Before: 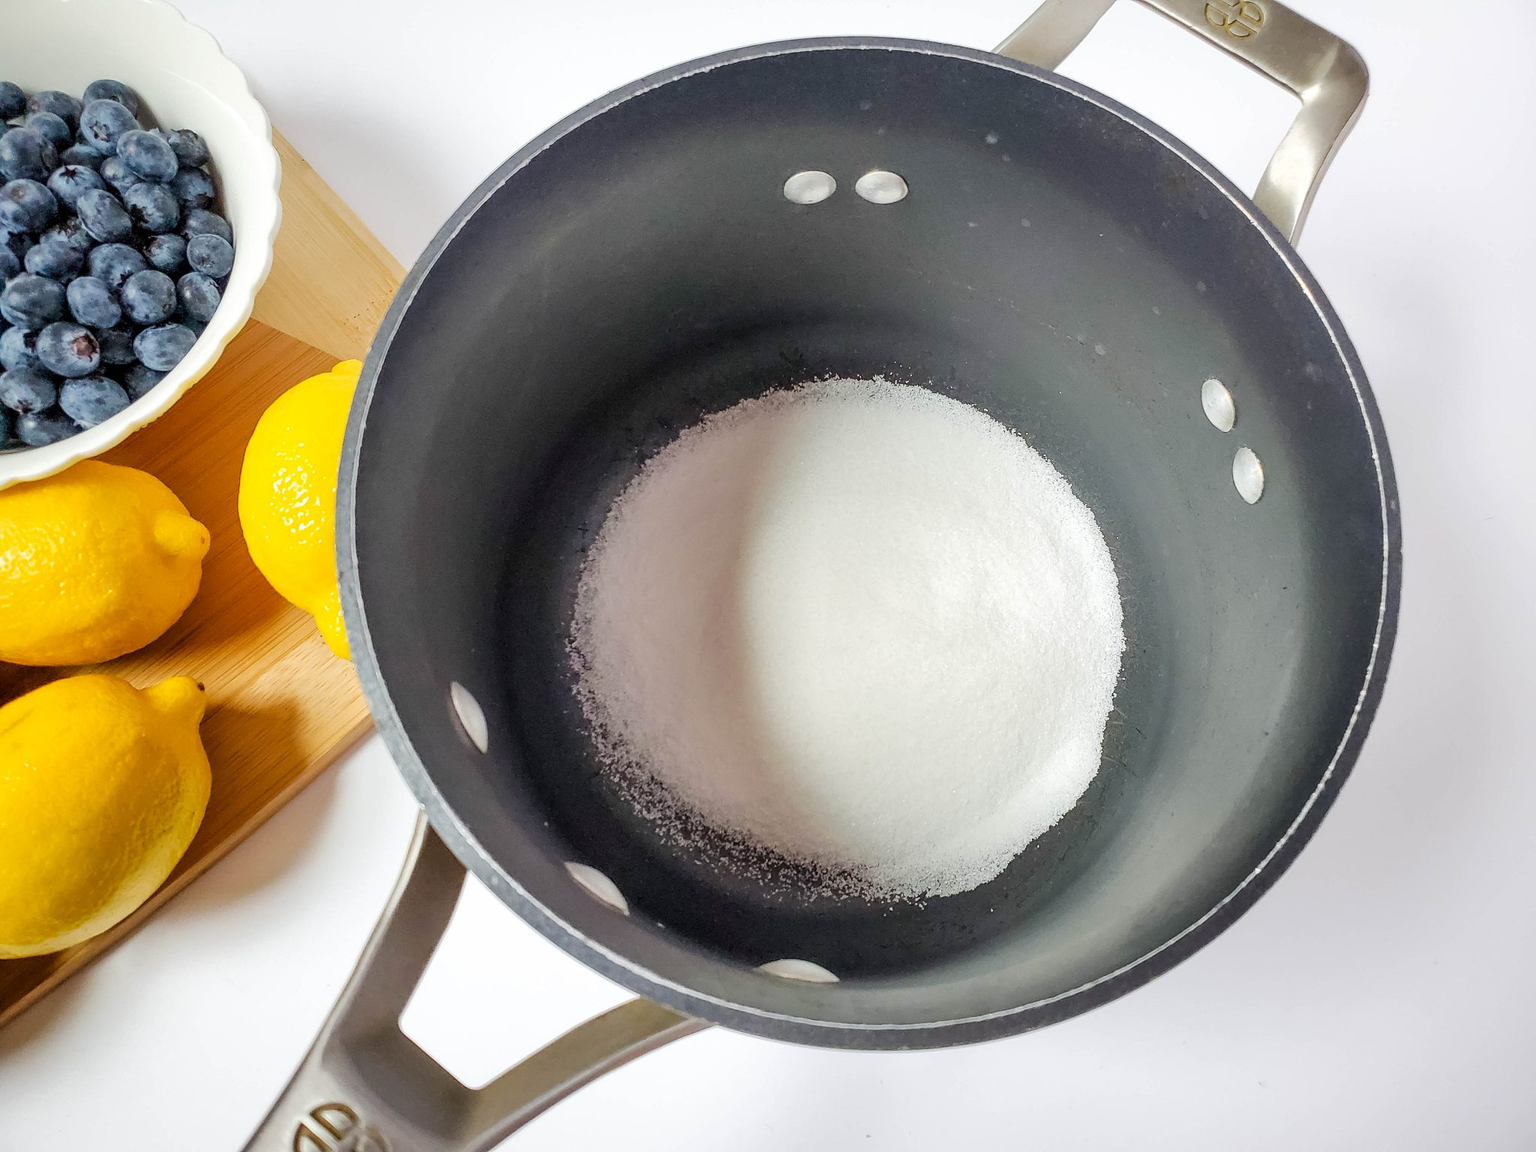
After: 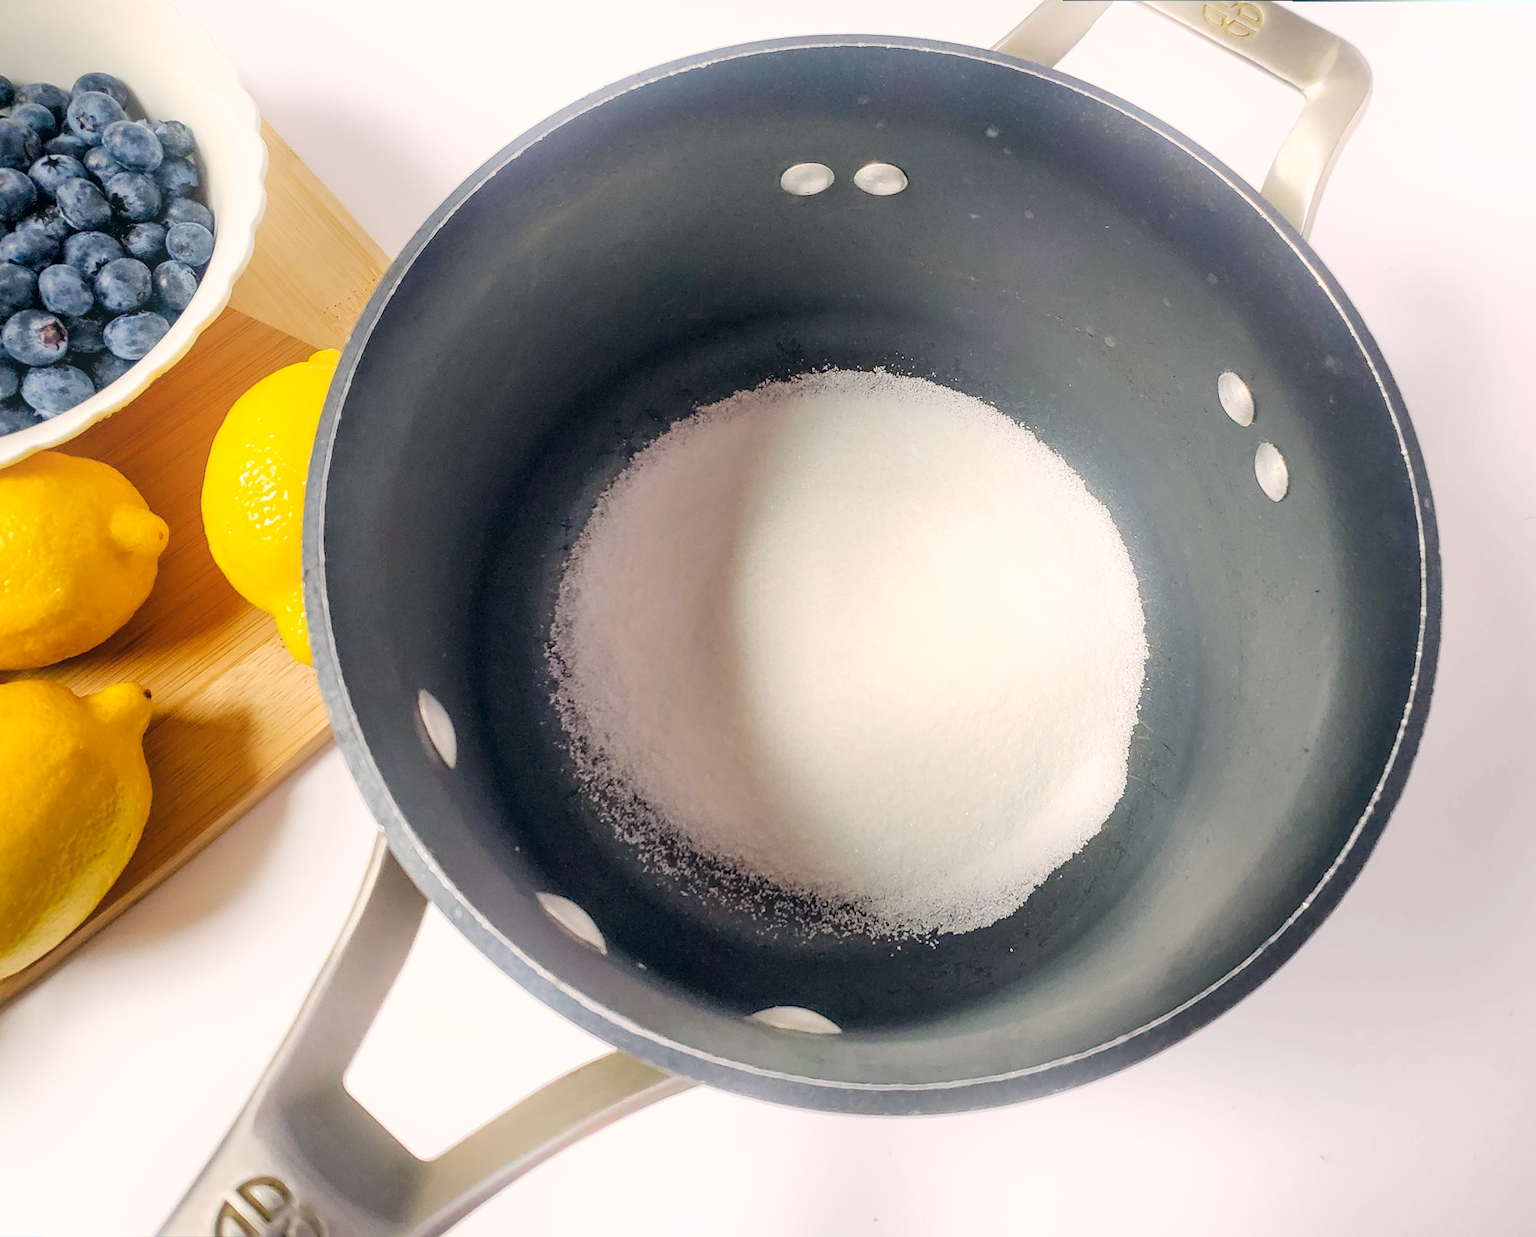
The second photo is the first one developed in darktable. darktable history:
bloom: size 15%, threshold 97%, strength 7%
color correction: highlights a* 5.38, highlights b* 5.3, shadows a* -4.26, shadows b* -5.11
rotate and perspective: rotation 0.215°, lens shift (vertical) -0.139, crop left 0.069, crop right 0.939, crop top 0.002, crop bottom 0.996
